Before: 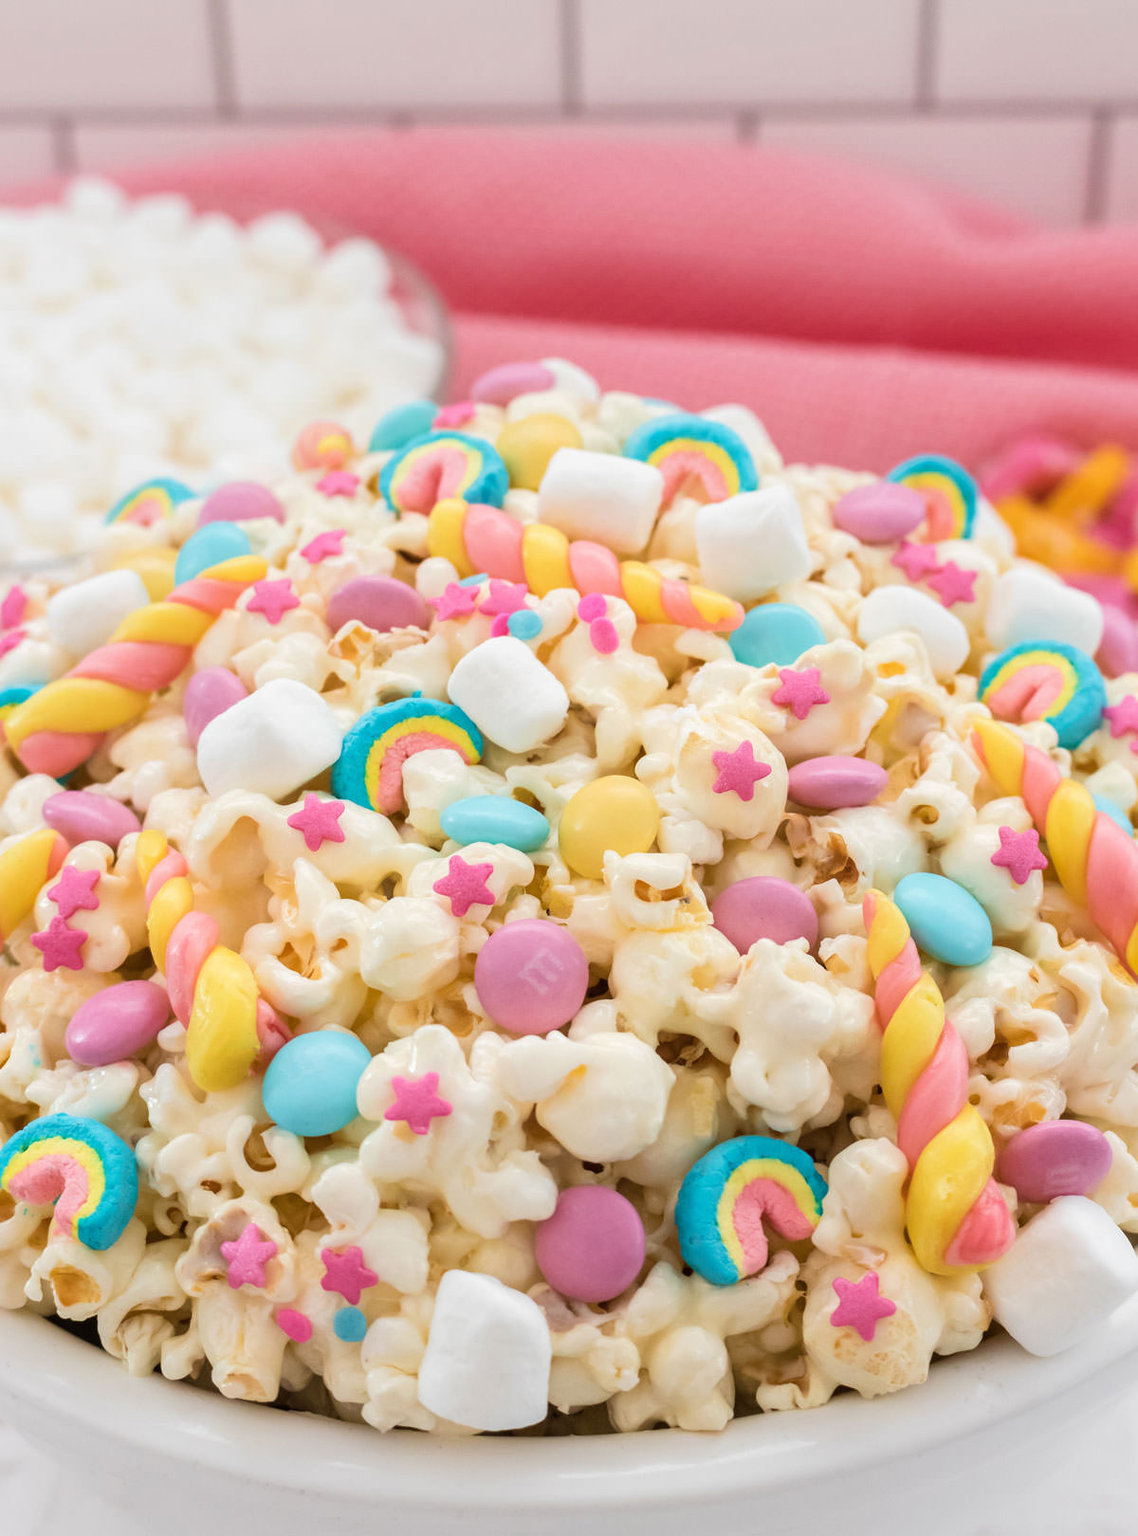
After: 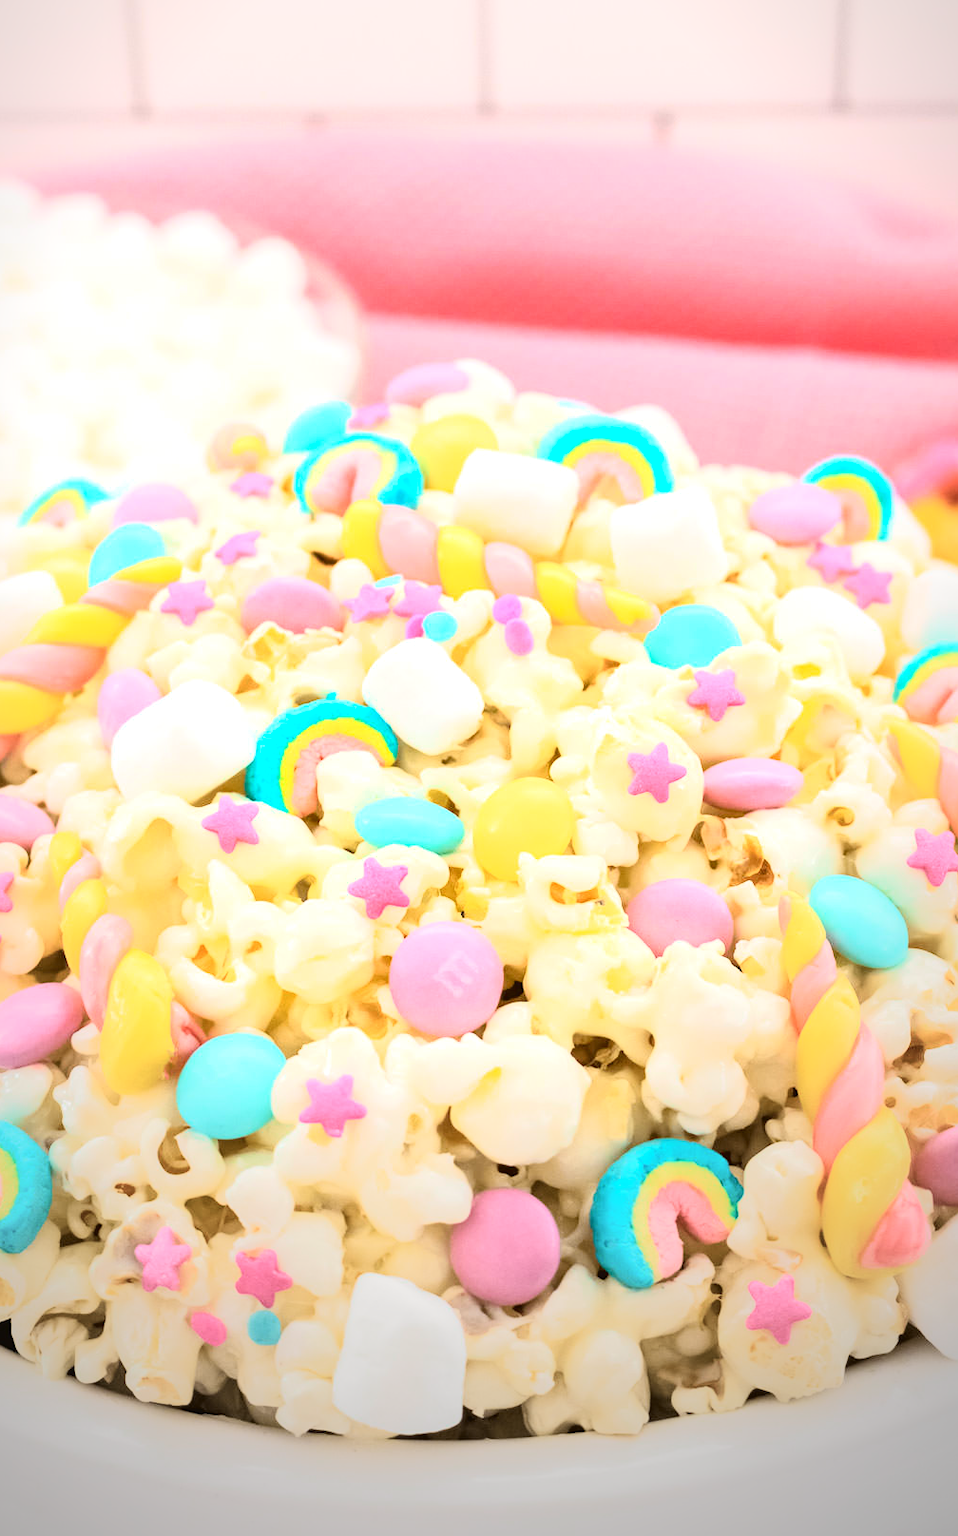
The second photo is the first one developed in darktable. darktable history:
tone equalizer: on, module defaults
exposure: exposure 0.722 EV, compensate highlight preservation false
tone curve: curves: ch0 [(0, 0.049) (0.113, 0.084) (0.285, 0.301) (0.673, 0.796) (0.845, 0.932) (0.994, 0.971)]; ch1 [(0, 0) (0.456, 0.424) (0.498, 0.5) (0.57, 0.557) (0.631, 0.635) (1, 1)]; ch2 [(0, 0) (0.395, 0.398) (0.44, 0.456) (0.502, 0.507) (0.55, 0.559) (0.67, 0.702) (1, 1)], color space Lab, independent channels, preserve colors none
crop: left 7.598%, right 7.873%
vignetting: fall-off start 72.14%, fall-off radius 108.07%, brightness -0.713, saturation -0.488, center (-0.054, -0.359), width/height ratio 0.729
